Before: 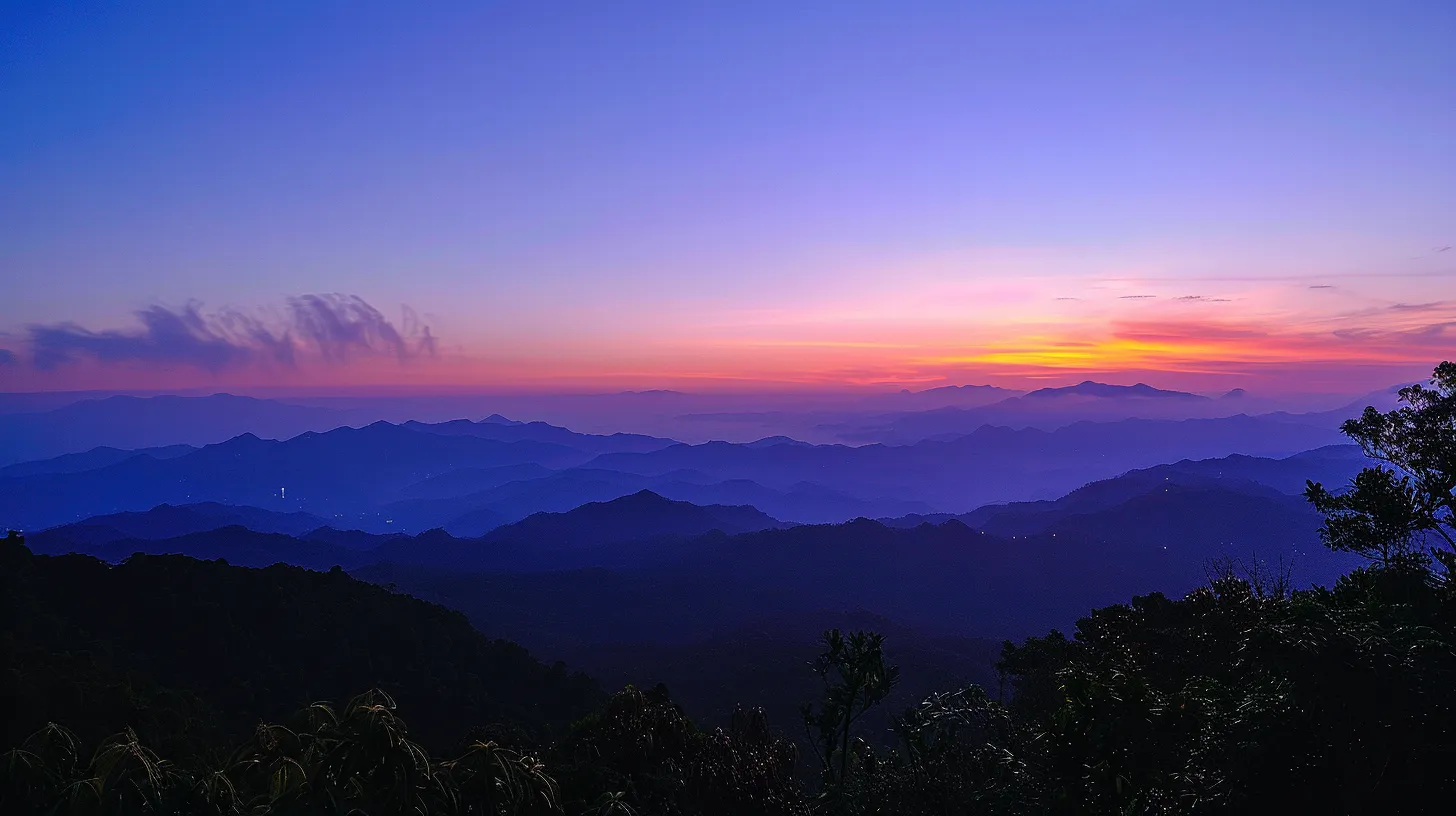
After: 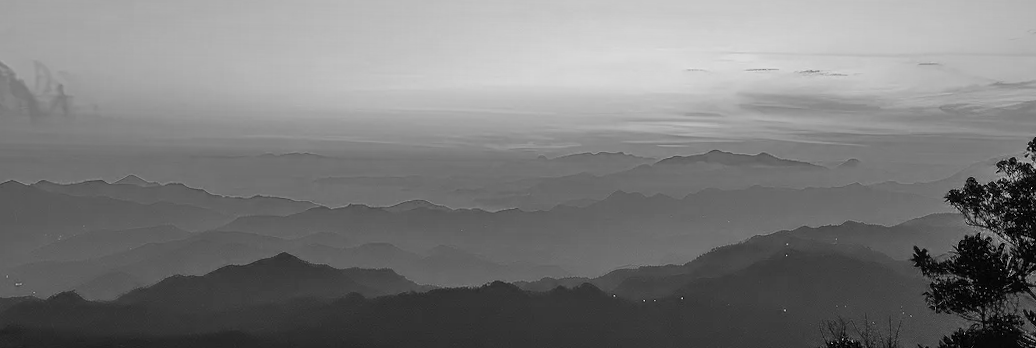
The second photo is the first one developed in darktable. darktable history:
rotate and perspective: rotation 0.679°, lens shift (horizontal) 0.136, crop left 0.009, crop right 0.991, crop top 0.078, crop bottom 0.95
crop and rotate: left 27.938%, top 27.046%, bottom 27.046%
color calibration: output gray [0.23, 0.37, 0.4, 0], gray › normalize channels true, illuminant same as pipeline (D50), adaptation XYZ, x 0.346, y 0.359, gamut compression 0
